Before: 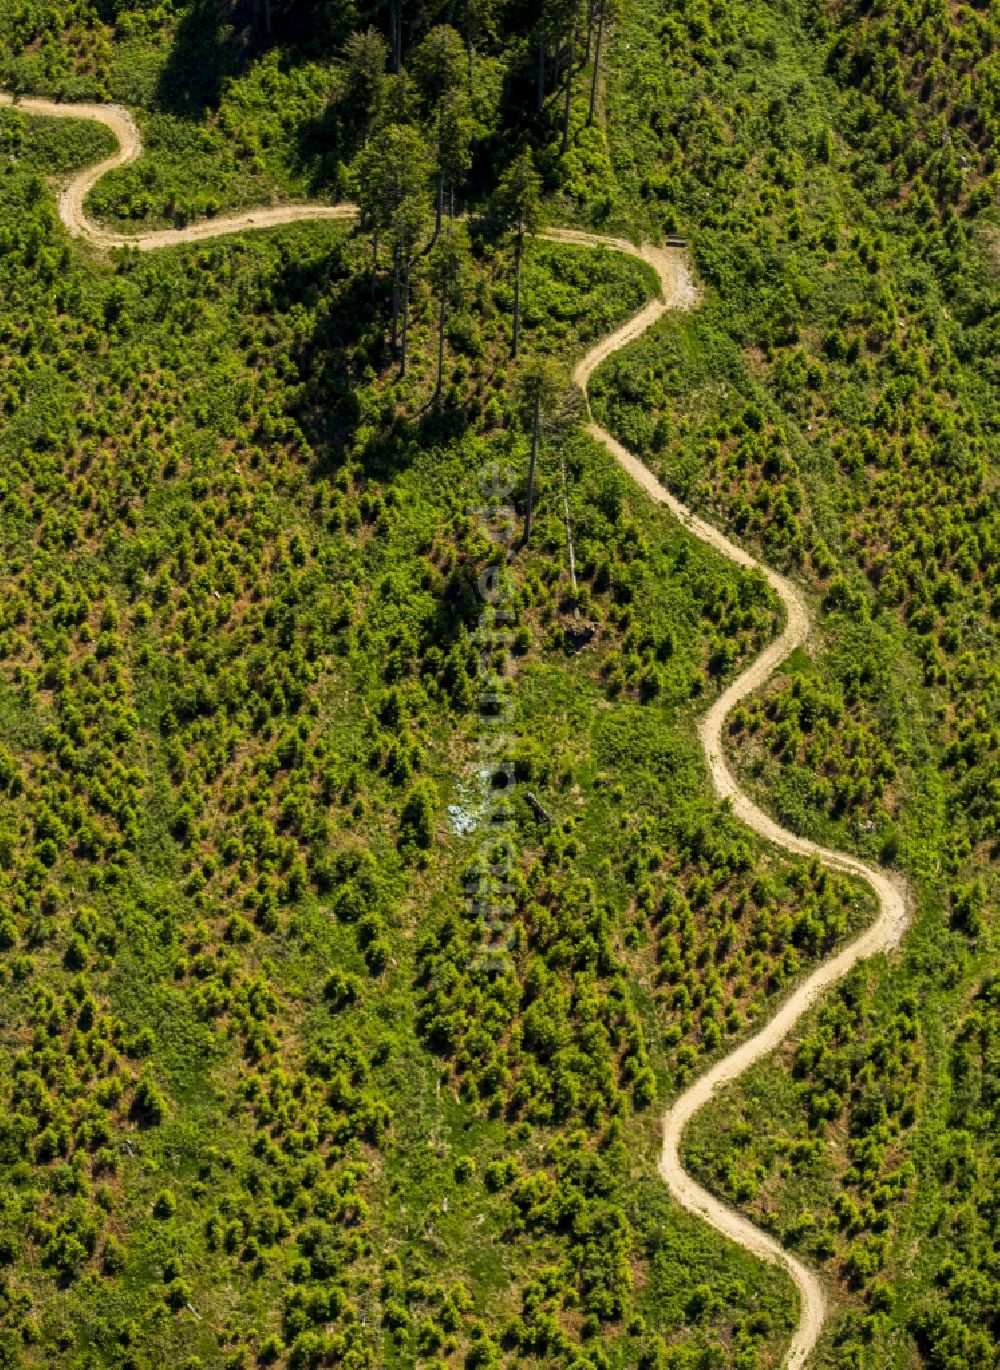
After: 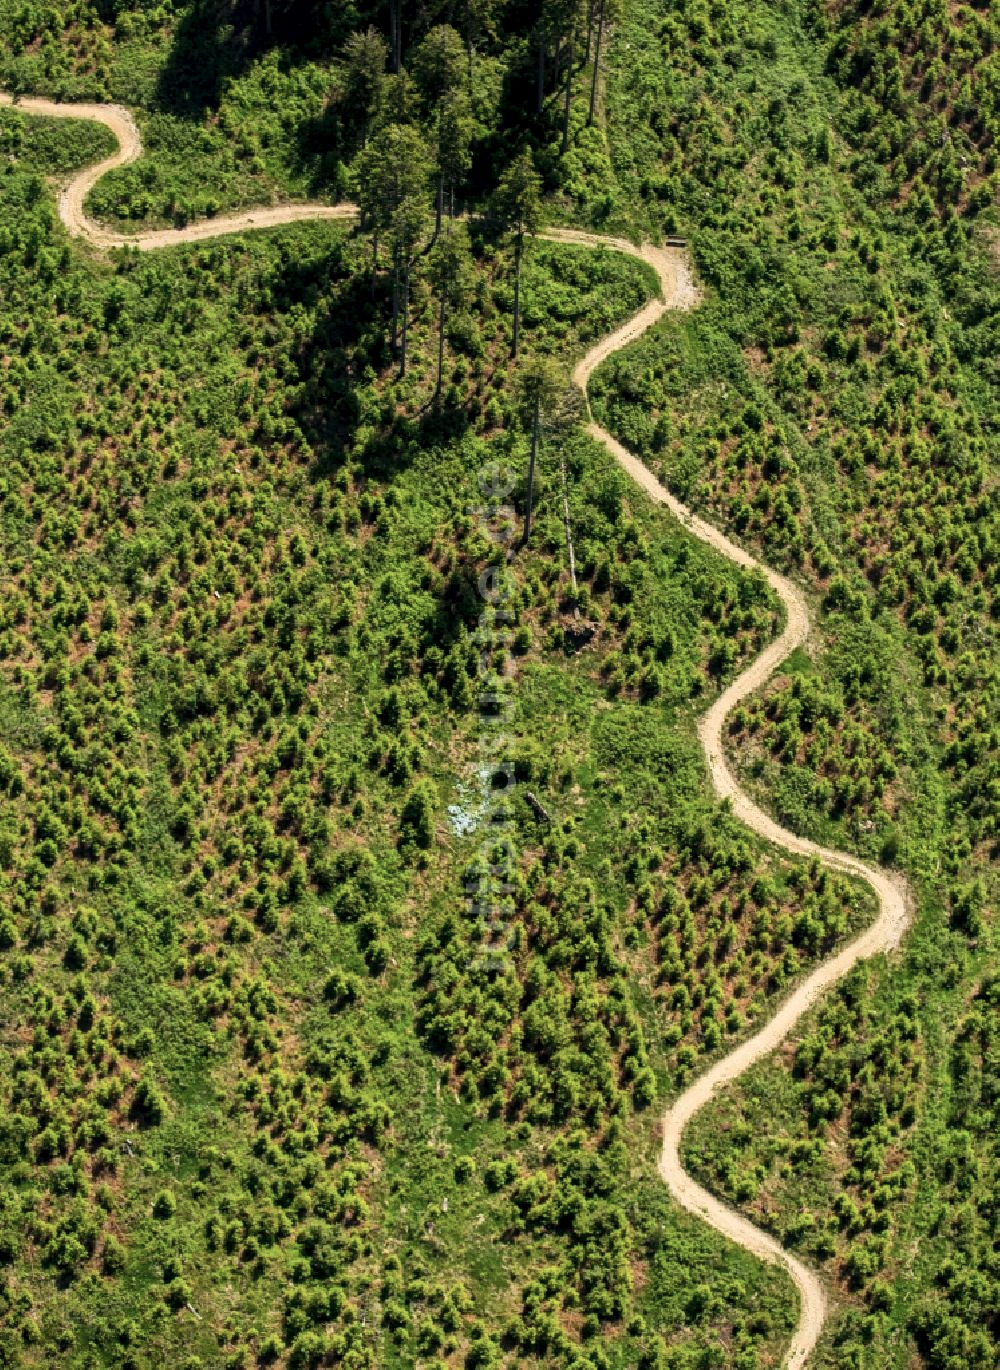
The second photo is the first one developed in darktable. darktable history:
contrast brightness saturation: contrast 0.2, brightness 0.16, saturation 0.22
color contrast: blue-yellow contrast 0.7
exposure: black level correction 0.001, exposure -0.2 EV, compensate highlight preservation false
